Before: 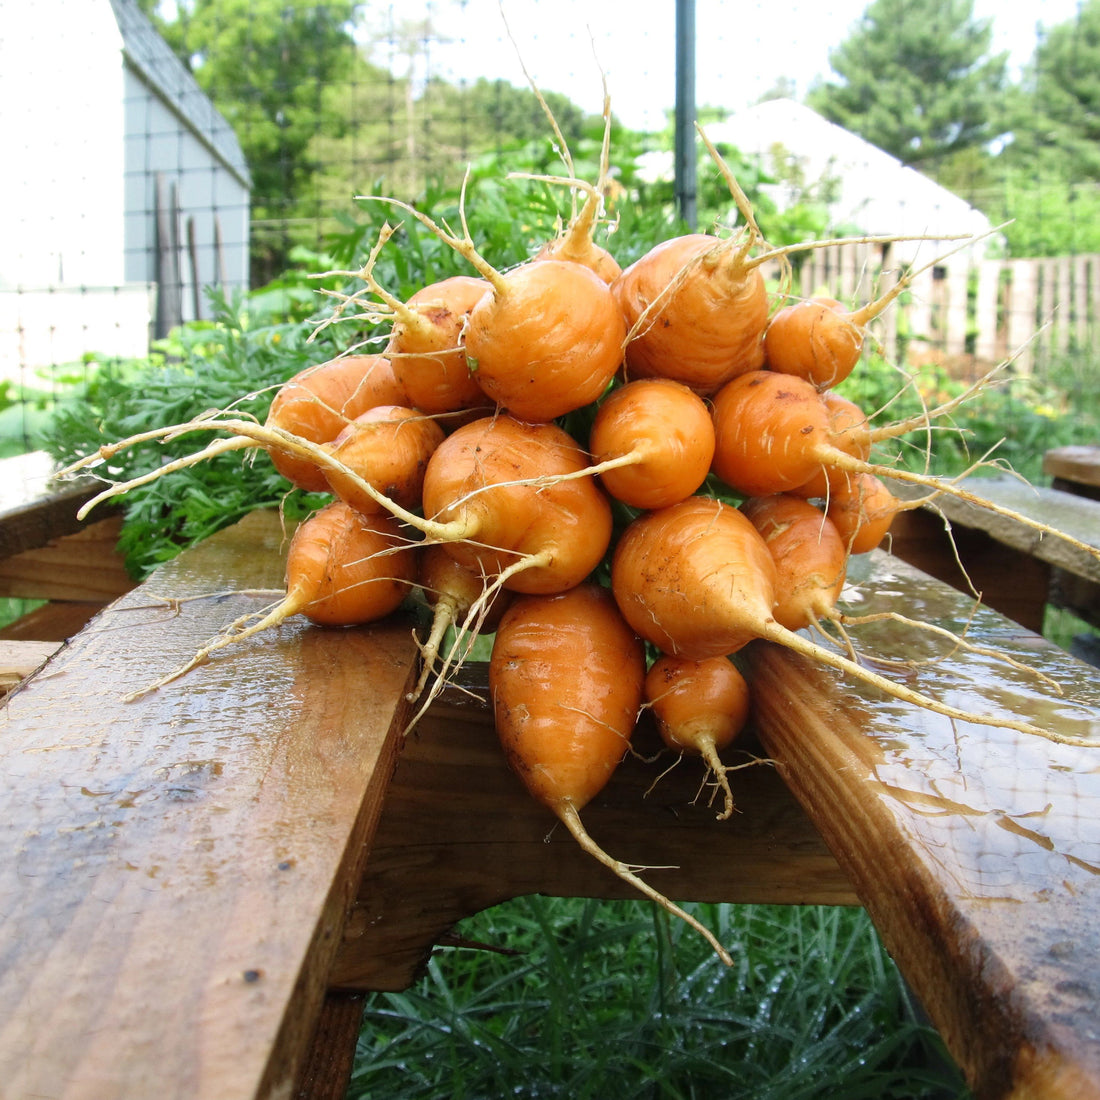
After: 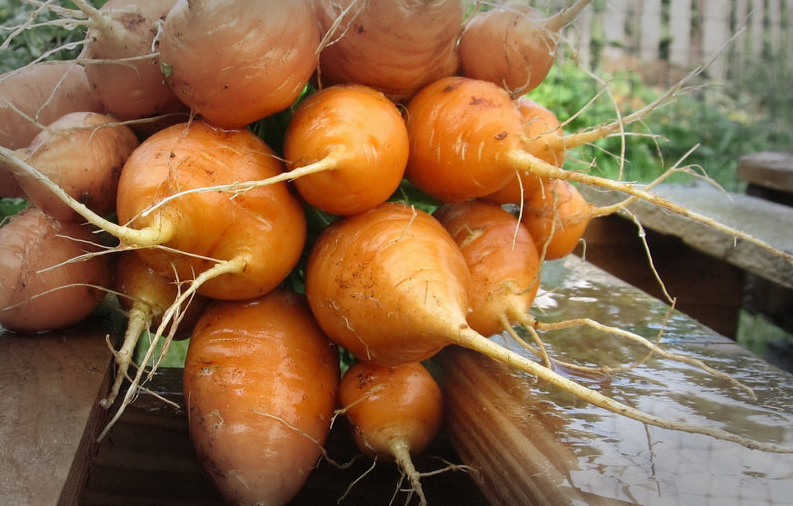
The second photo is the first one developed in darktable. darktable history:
crop and rotate: left 27.892%, top 26.77%, bottom 27.214%
local contrast: mode bilateral grid, contrast 100, coarseness 99, detail 94%, midtone range 0.2
vignetting: fall-off start 65.8%, fall-off radius 39.81%, automatic ratio true, width/height ratio 0.675, unbound false
